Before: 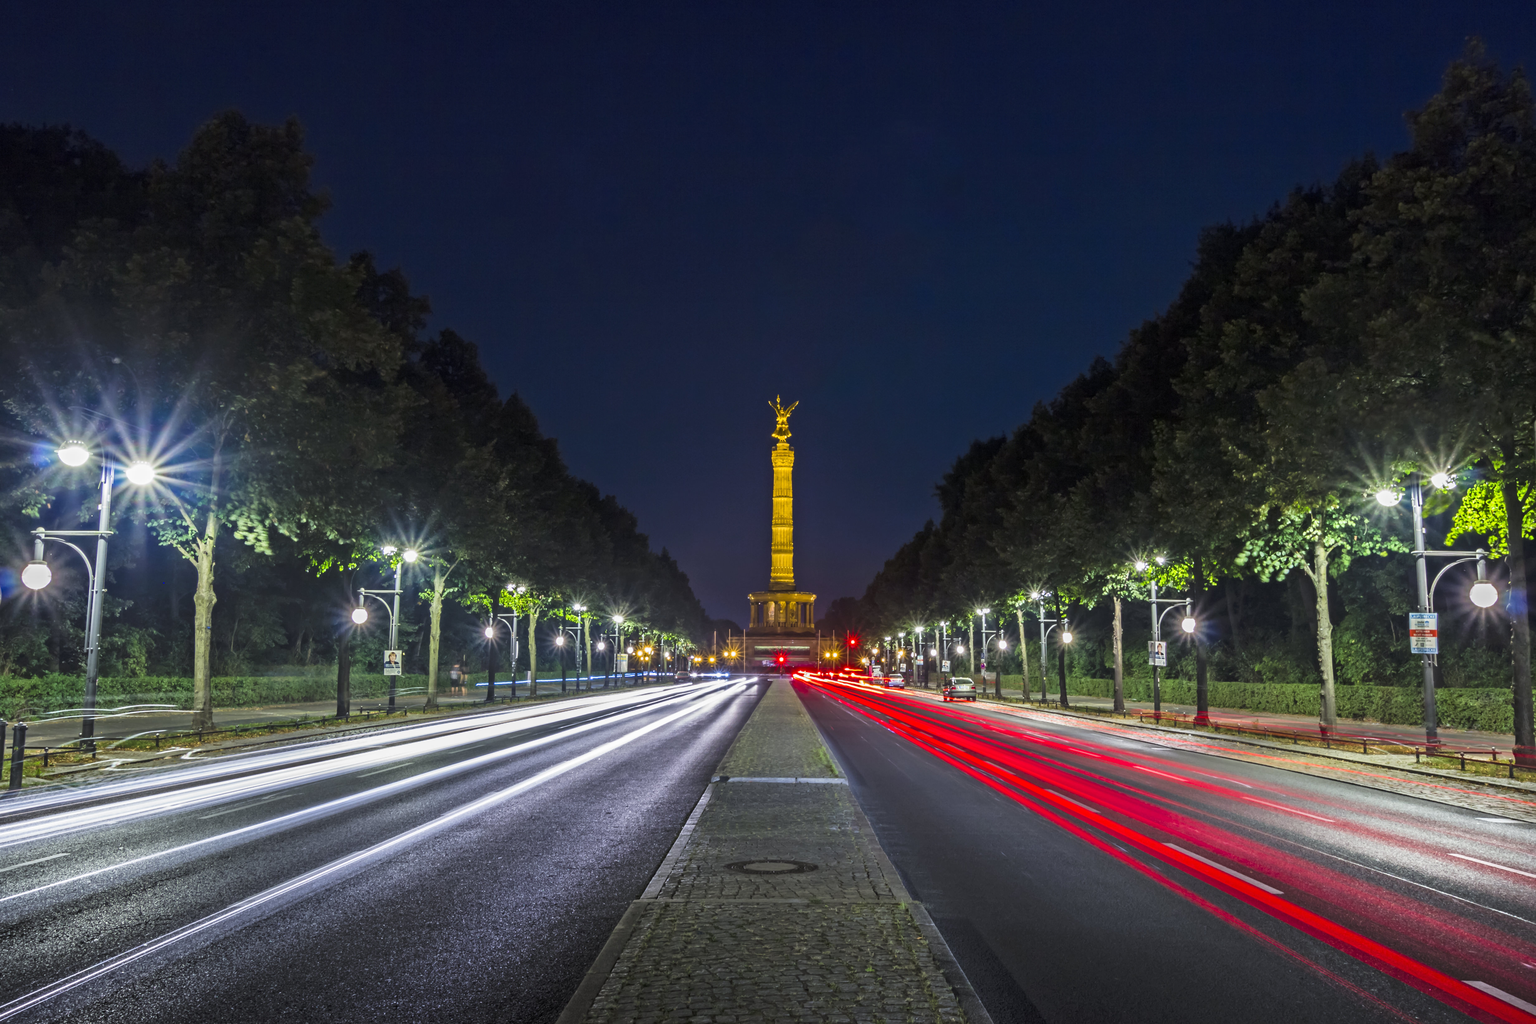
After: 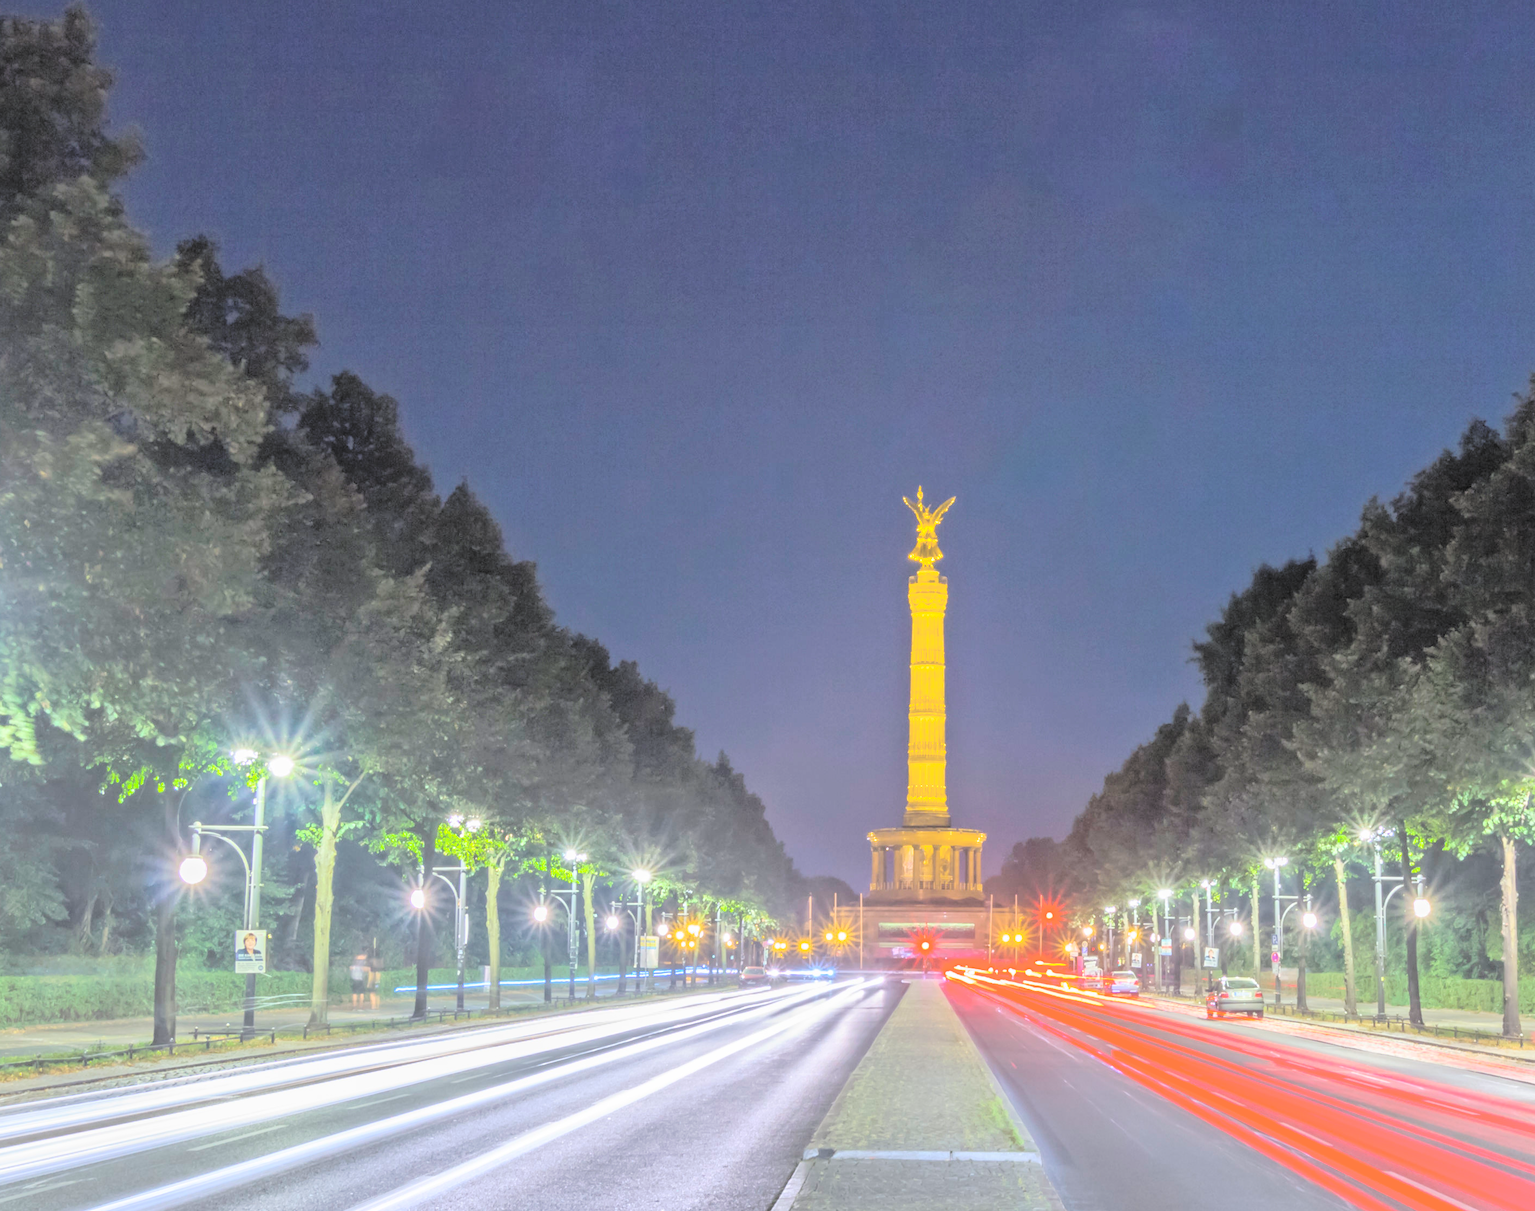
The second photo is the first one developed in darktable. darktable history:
crop: left 16.197%, top 11.23%, right 26.209%, bottom 20.628%
tone curve: curves: ch0 [(0, 0) (0.003, 0.005) (0.011, 0.021) (0.025, 0.042) (0.044, 0.065) (0.069, 0.074) (0.1, 0.092) (0.136, 0.123) (0.177, 0.159) (0.224, 0.2) (0.277, 0.252) (0.335, 0.32) (0.399, 0.392) (0.468, 0.468) (0.543, 0.549) (0.623, 0.638) (0.709, 0.721) (0.801, 0.812) (0.898, 0.896) (1, 1)], preserve colors none
contrast brightness saturation: brightness 0.997
